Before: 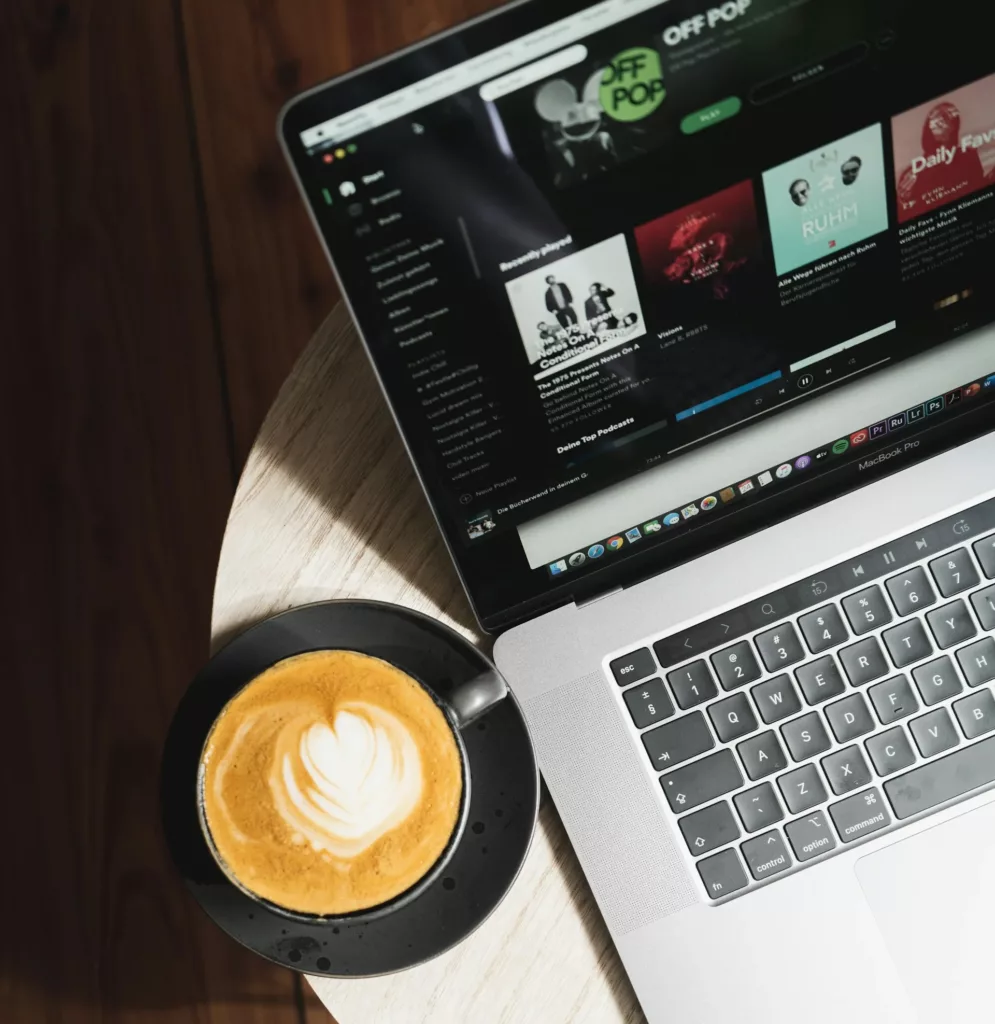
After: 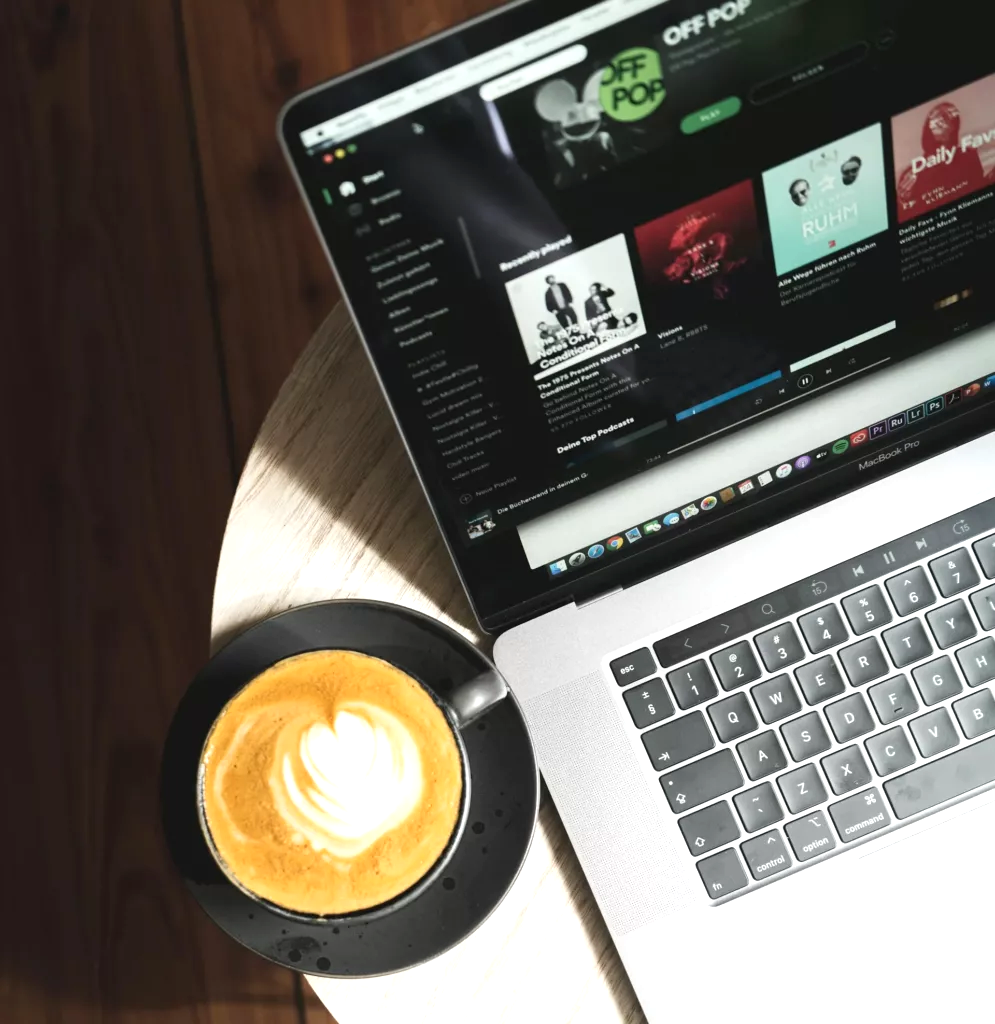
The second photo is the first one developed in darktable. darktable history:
exposure: exposure 0.507 EV, compensate highlight preservation false
color correction: saturation 0.99
